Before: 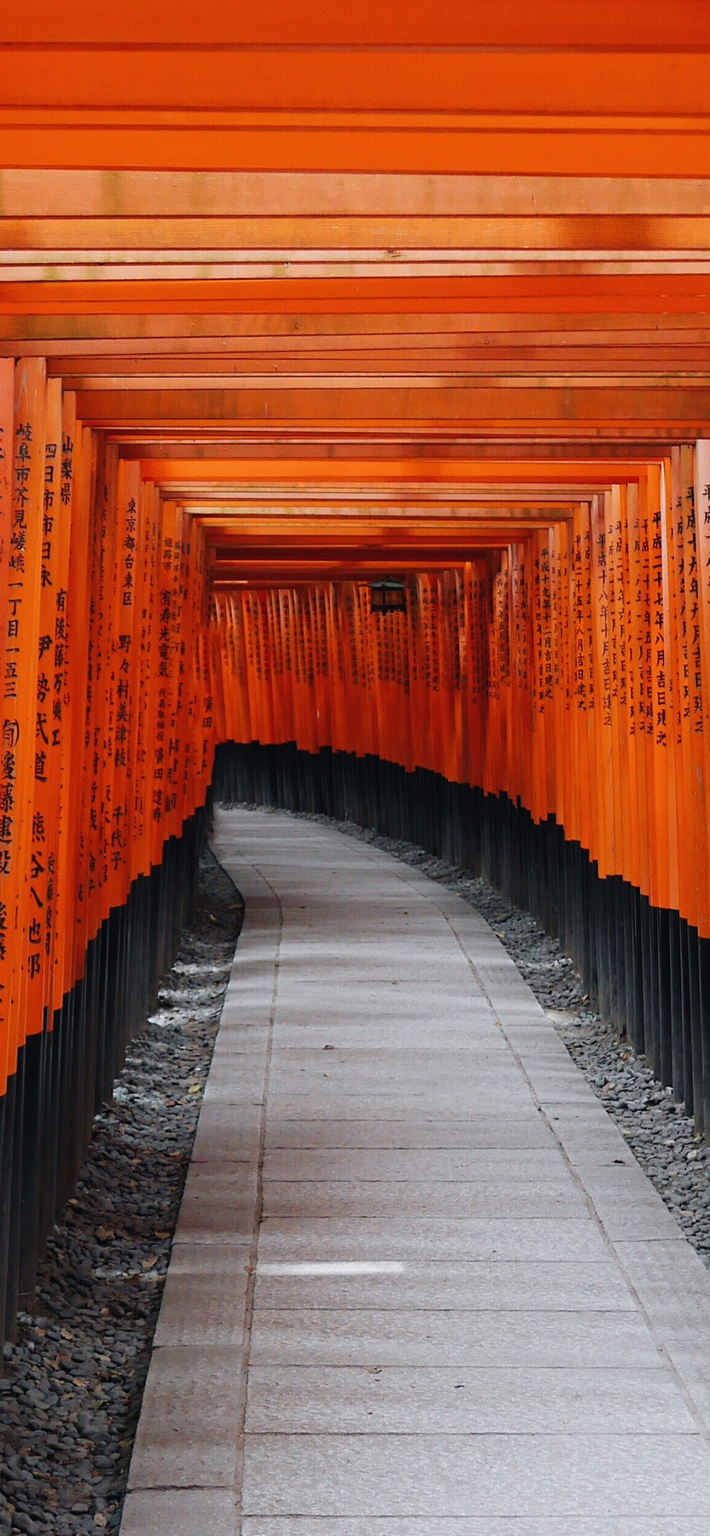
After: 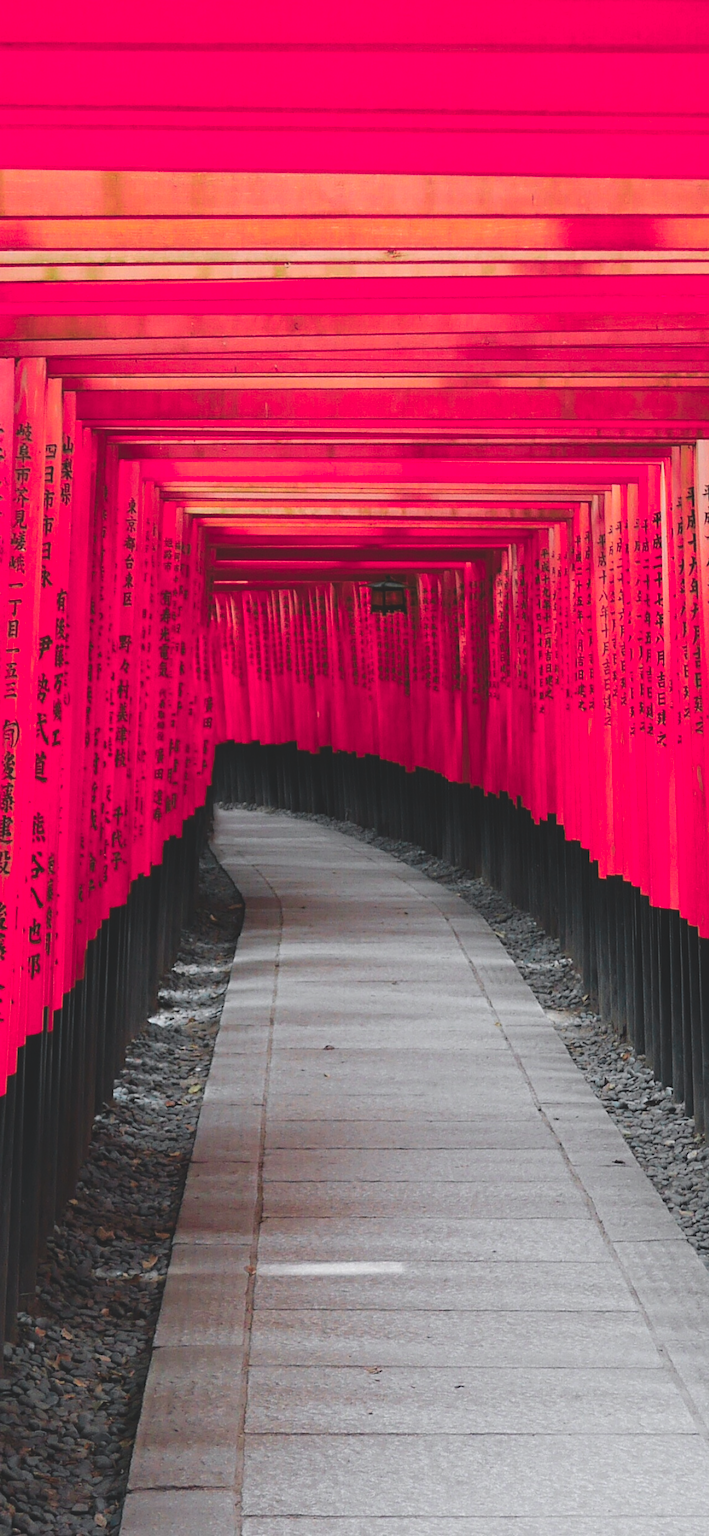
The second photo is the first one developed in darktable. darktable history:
color zones: curves: ch0 [(0, 0.533) (0.126, 0.533) (0.234, 0.533) (0.368, 0.357) (0.5, 0.5) (0.625, 0.5) (0.74, 0.637) (0.875, 0.5)]; ch1 [(0.004, 0.708) (0.129, 0.662) (0.25, 0.5) (0.375, 0.331) (0.496, 0.396) (0.625, 0.649) (0.739, 0.26) (0.875, 0.5) (1, 0.478)]; ch2 [(0, 0.409) (0.132, 0.403) (0.236, 0.558) (0.379, 0.448) (0.5, 0.5) (0.625, 0.5) (0.691, 0.39) (0.875, 0.5)]
exposure: black level correction -0.015, exposure -0.132 EV, compensate exposure bias true, compensate highlight preservation false
